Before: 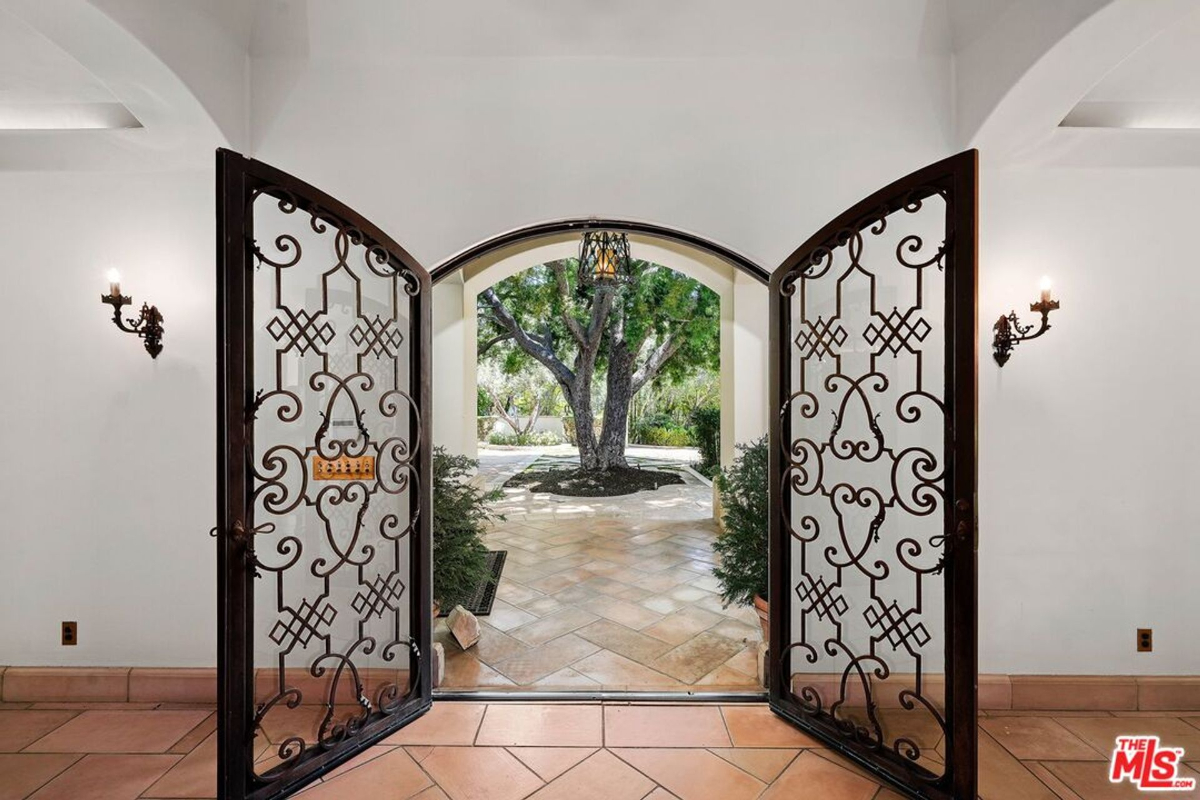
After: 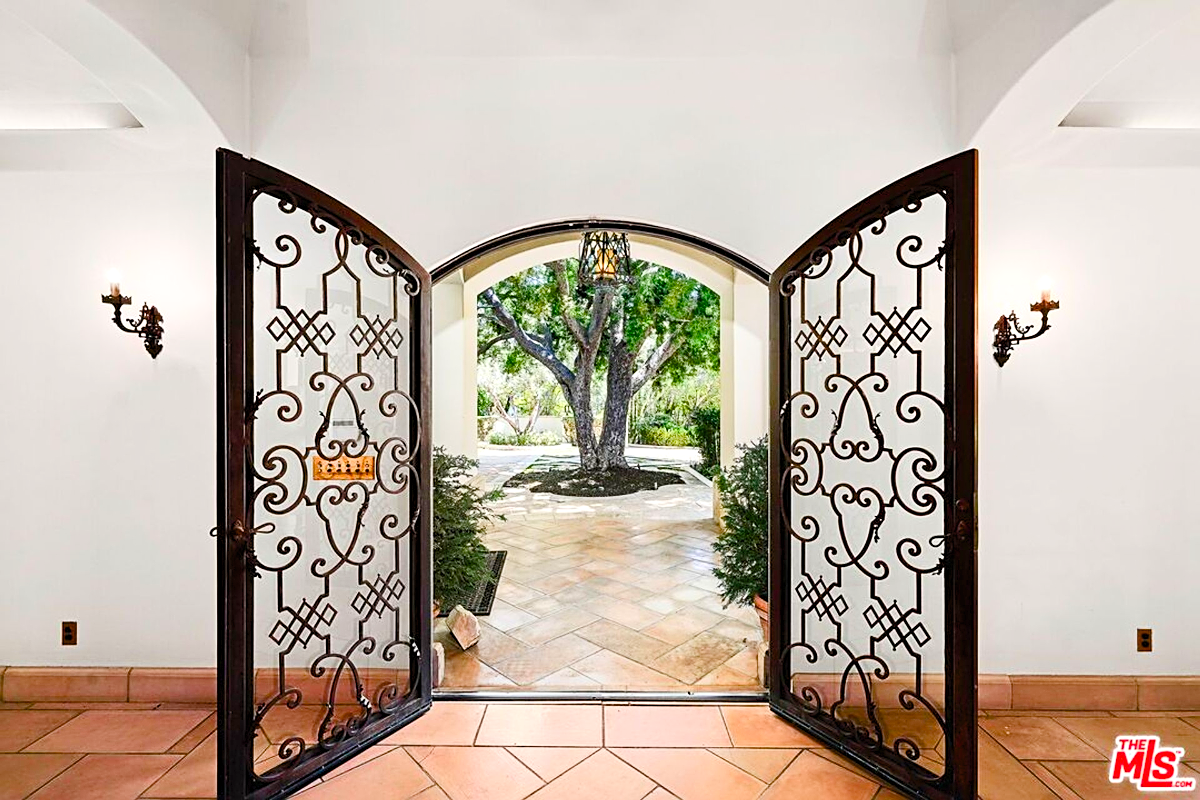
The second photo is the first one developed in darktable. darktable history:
exposure: exposure 0.195 EV, compensate highlight preservation false
color balance rgb: linear chroma grading › global chroma 14.812%, perceptual saturation grading › global saturation 20%, perceptual saturation grading › highlights -49.433%, perceptual saturation grading › shadows 24.681%
contrast brightness saturation: contrast 0.202, brightness 0.156, saturation 0.224
sharpen: on, module defaults
